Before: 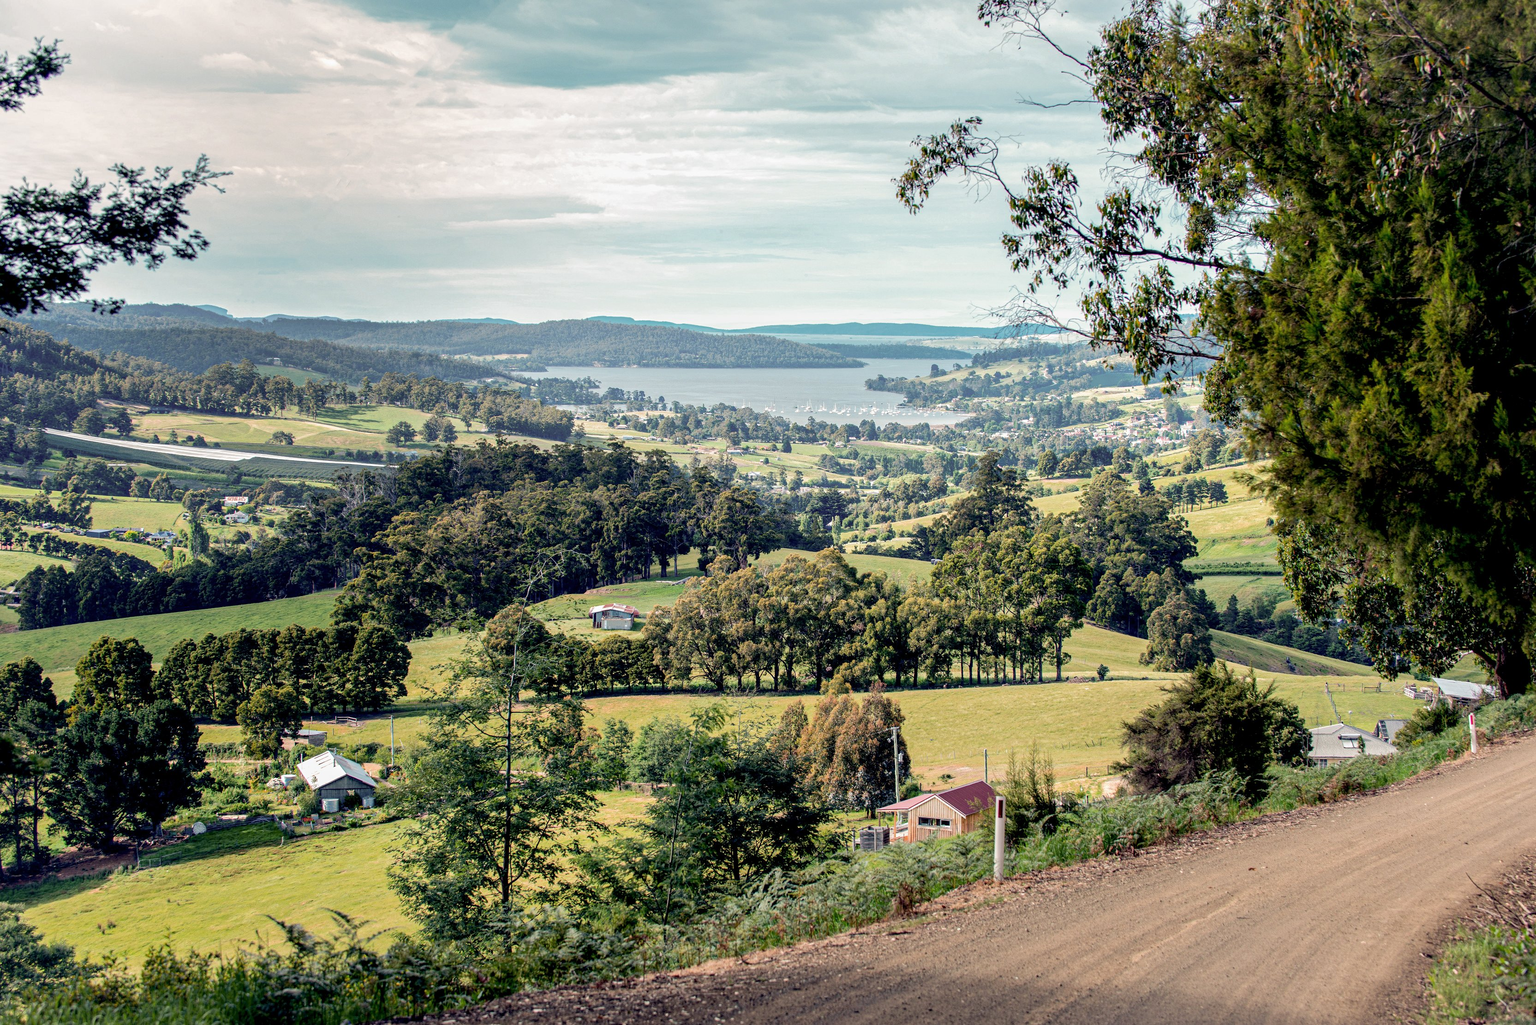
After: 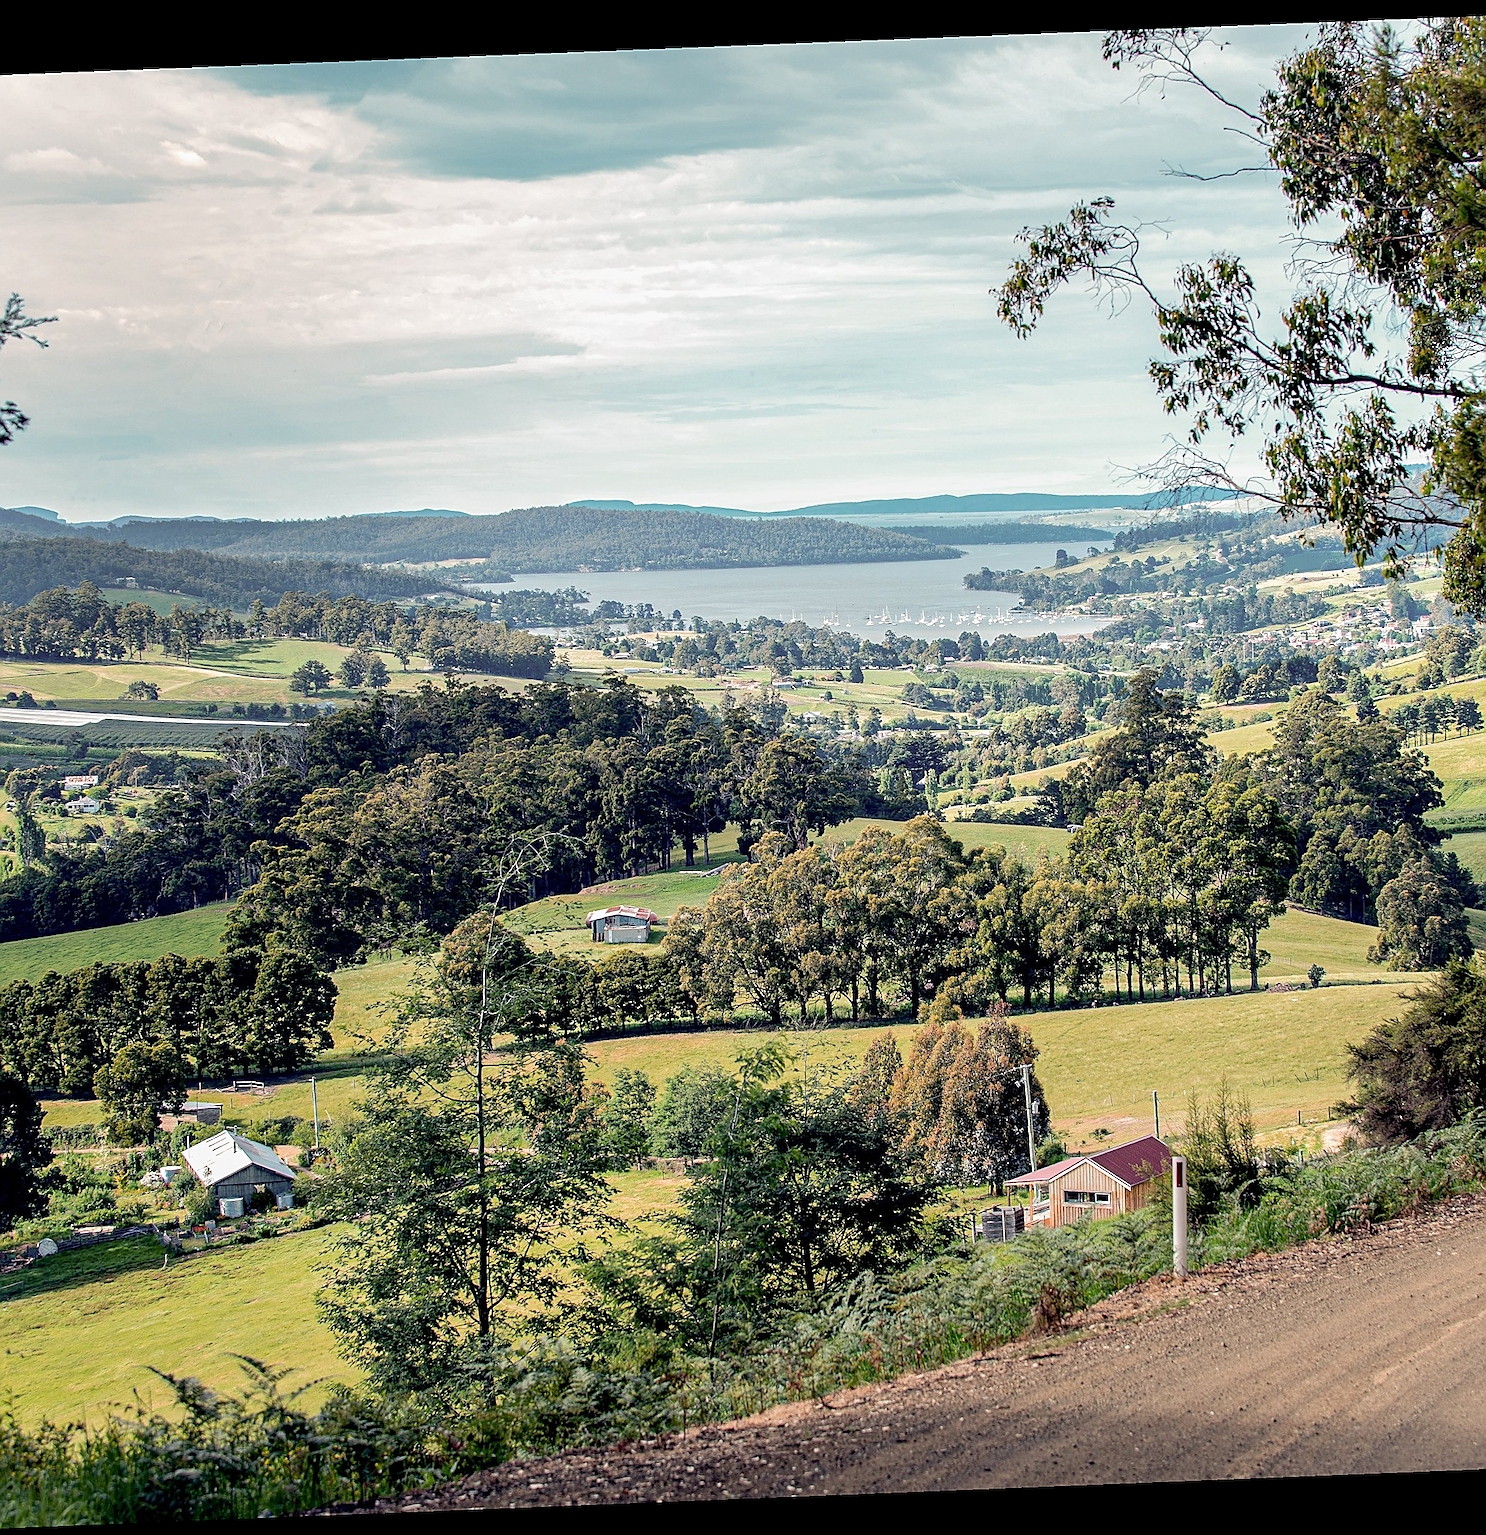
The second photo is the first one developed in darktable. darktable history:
crop and rotate: left 12.648%, right 20.685%
sharpen: radius 1.4, amount 1.25, threshold 0.7
rotate and perspective: rotation -2.29°, automatic cropping off
